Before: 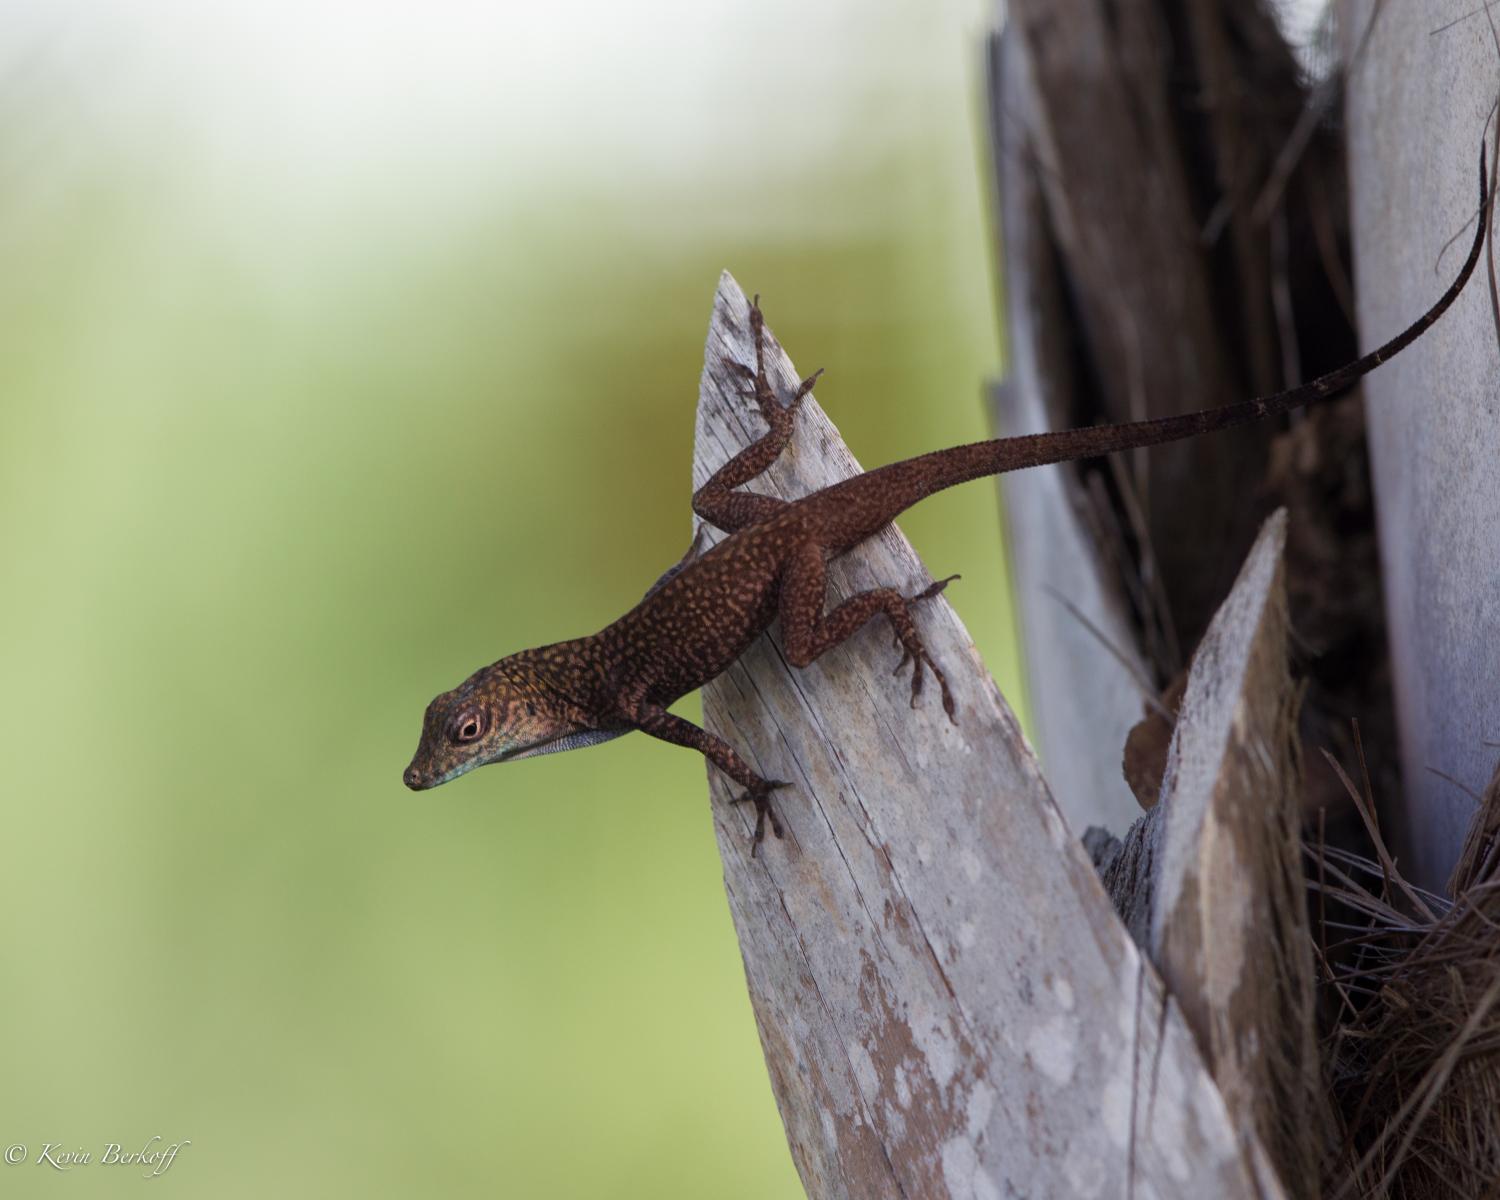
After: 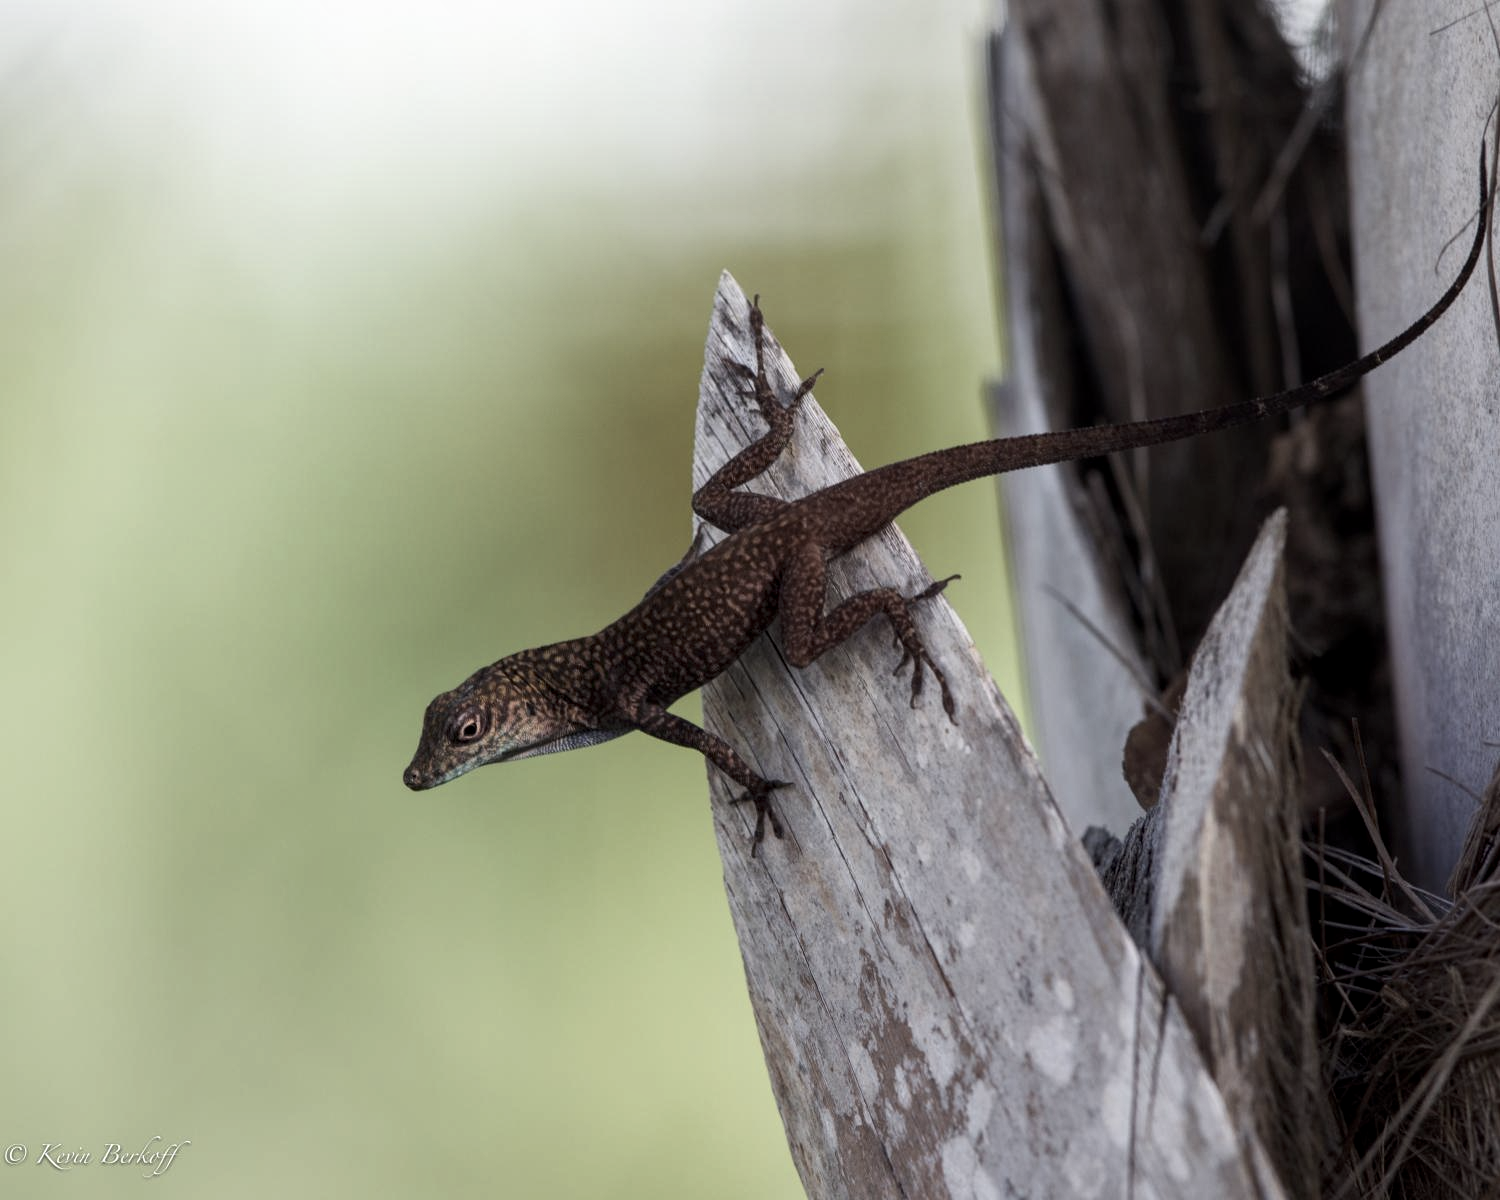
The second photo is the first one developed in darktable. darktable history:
contrast brightness saturation: contrast 0.104, saturation -0.357
local contrast: on, module defaults
